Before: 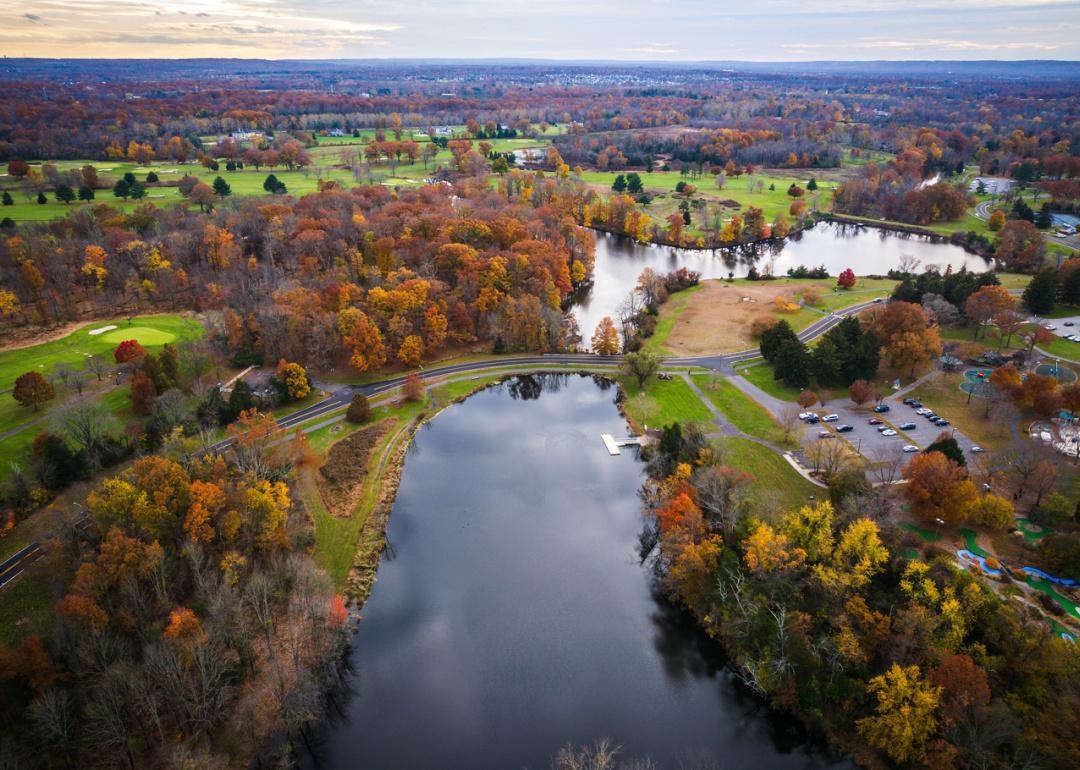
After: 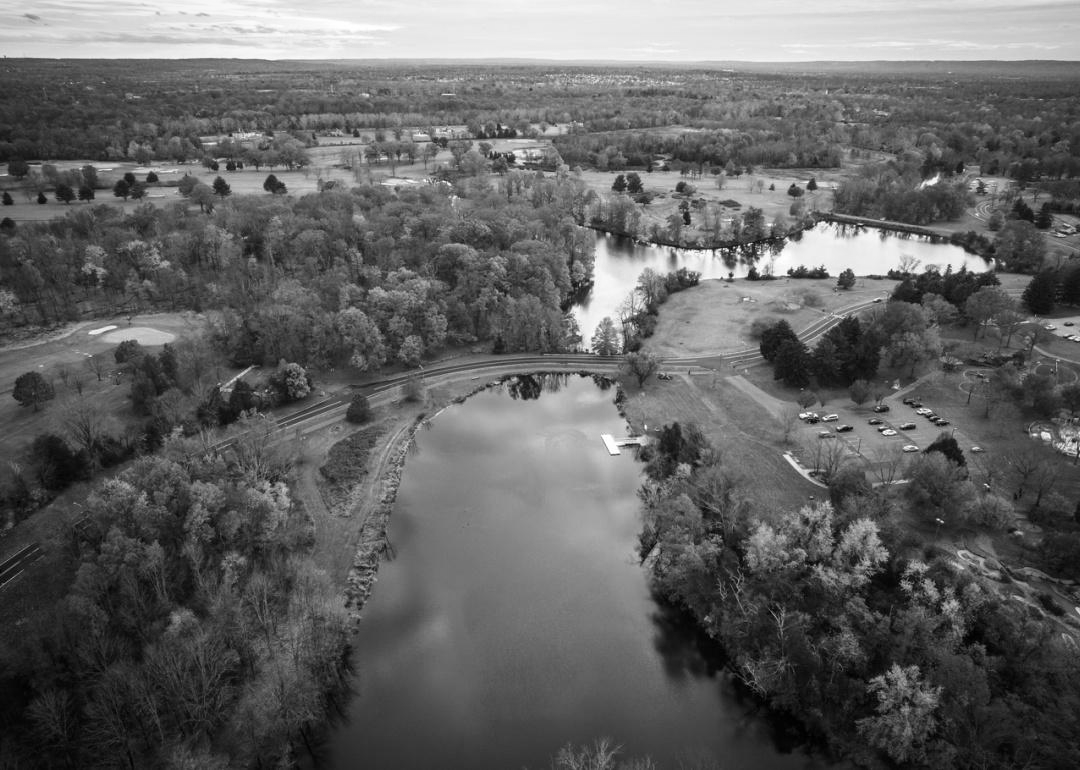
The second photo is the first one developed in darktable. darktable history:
shadows and highlights: shadows 0, highlights 40
vignetting: fall-off radius 93.87%
monochrome: on, module defaults
tone equalizer: on, module defaults
